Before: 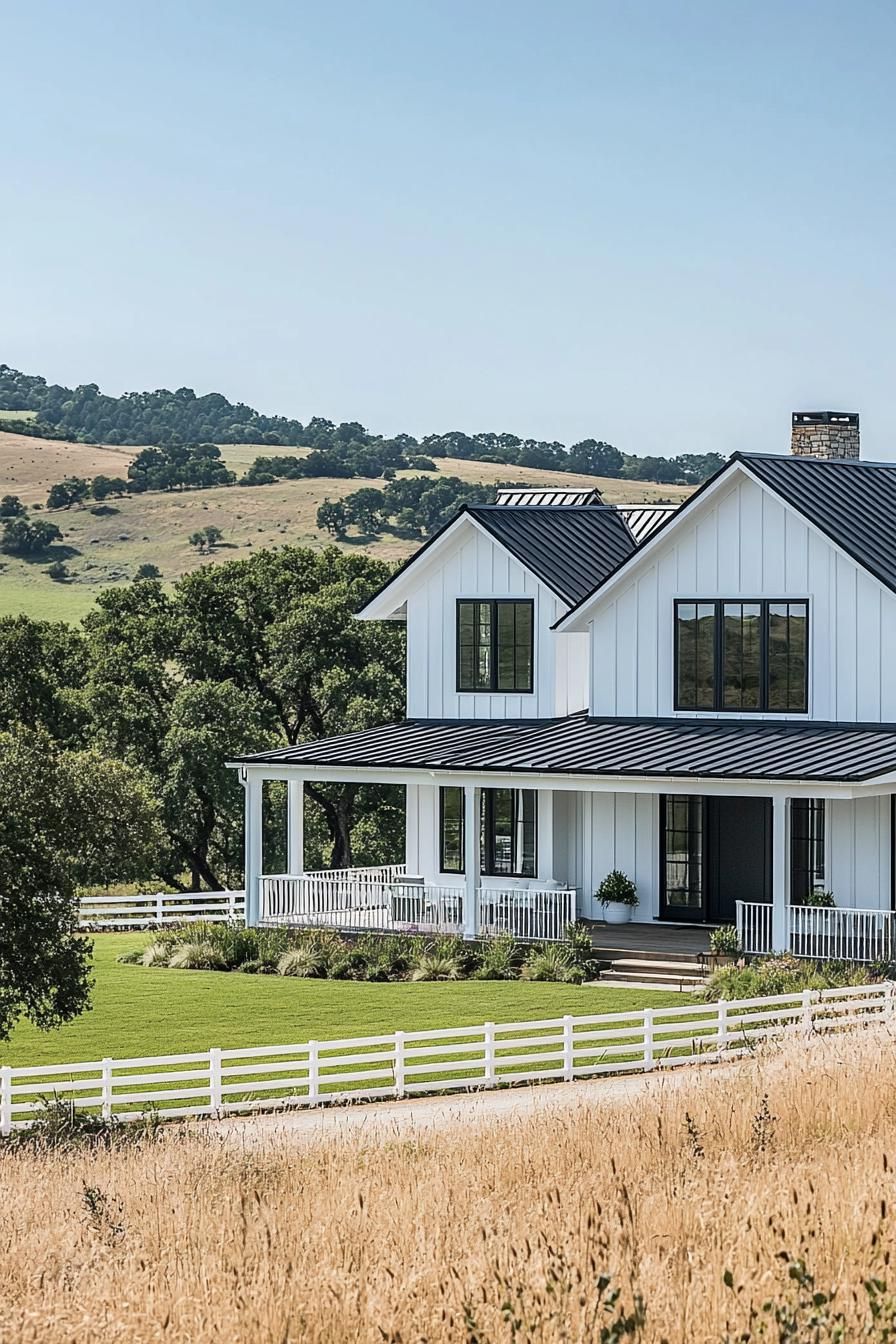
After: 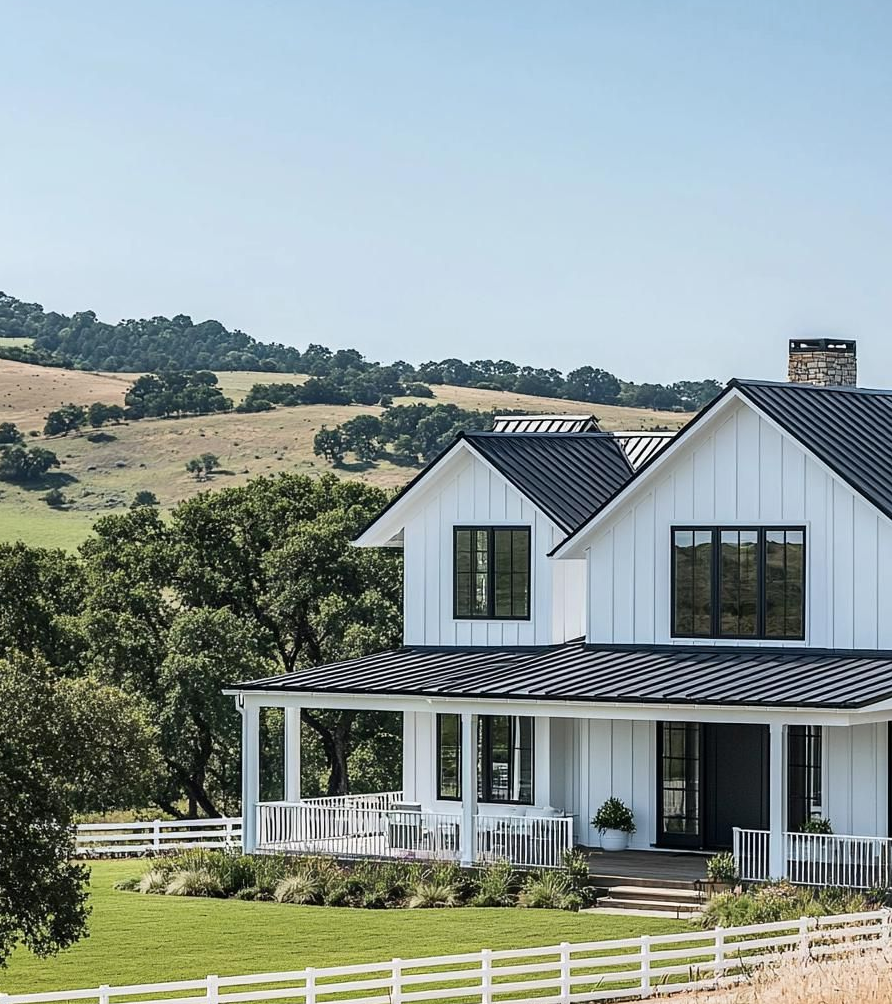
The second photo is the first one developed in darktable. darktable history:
contrast brightness saturation: contrast 0.07
crop: left 0.387%, top 5.469%, bottom 19.809%
